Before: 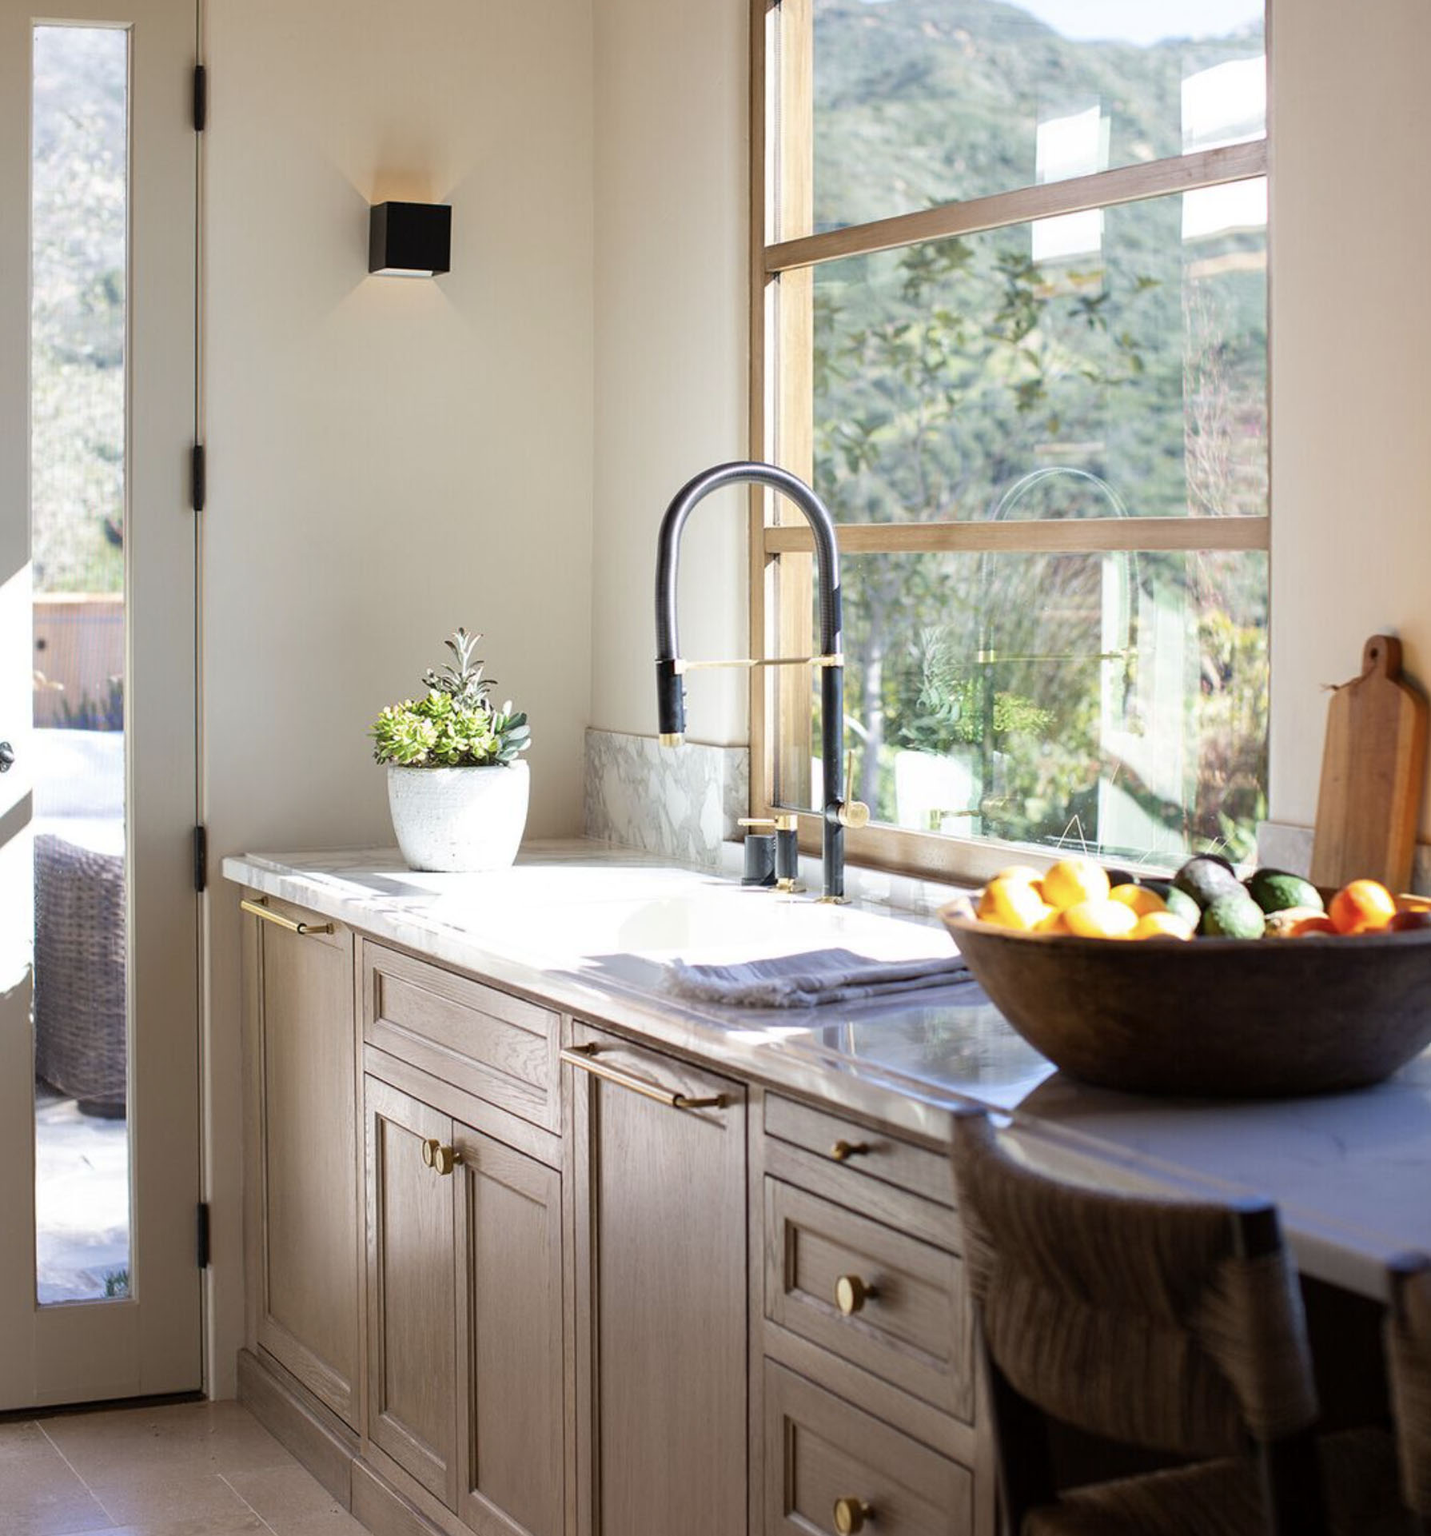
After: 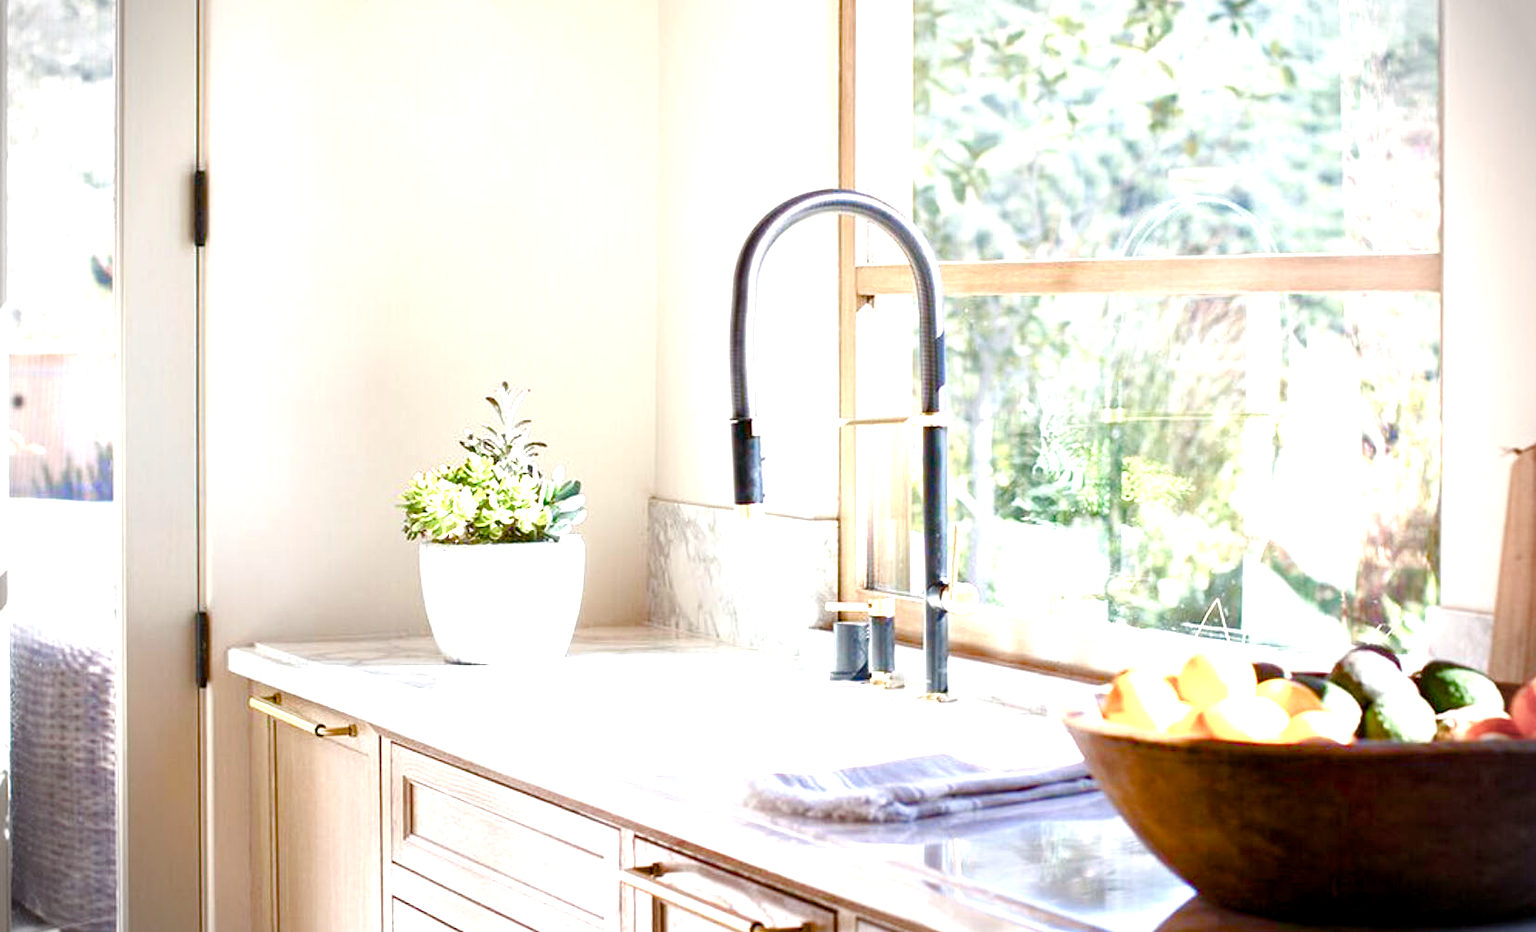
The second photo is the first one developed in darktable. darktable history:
crop: left 1.834%, top 19.425%, right 5.499%, bottom 28.145%
color balance rgb: highlights gain › chroma 0.242%, highlights gain › hue 331.86°, global offset › luminance -0.506%, linear chroma grading › shadows 31.611%, linear chroma grading › global chroma -2.643%, linear chroma grading › mid-tones 3.63%, perceptual saturation grading › global saturation 24.615%, perceptual saturation grading › highlights -51.106%, perceptual saturation grading › mid-tones 18.95%, perceptual saturation grading › shadows 61.268%
exposure: black level correction 0, exposure 1.2 EV, compensate exposure bias true, compensate highlight preservation false
vignetting: fall-off start 87.62%, fall-off radius 25.1%
